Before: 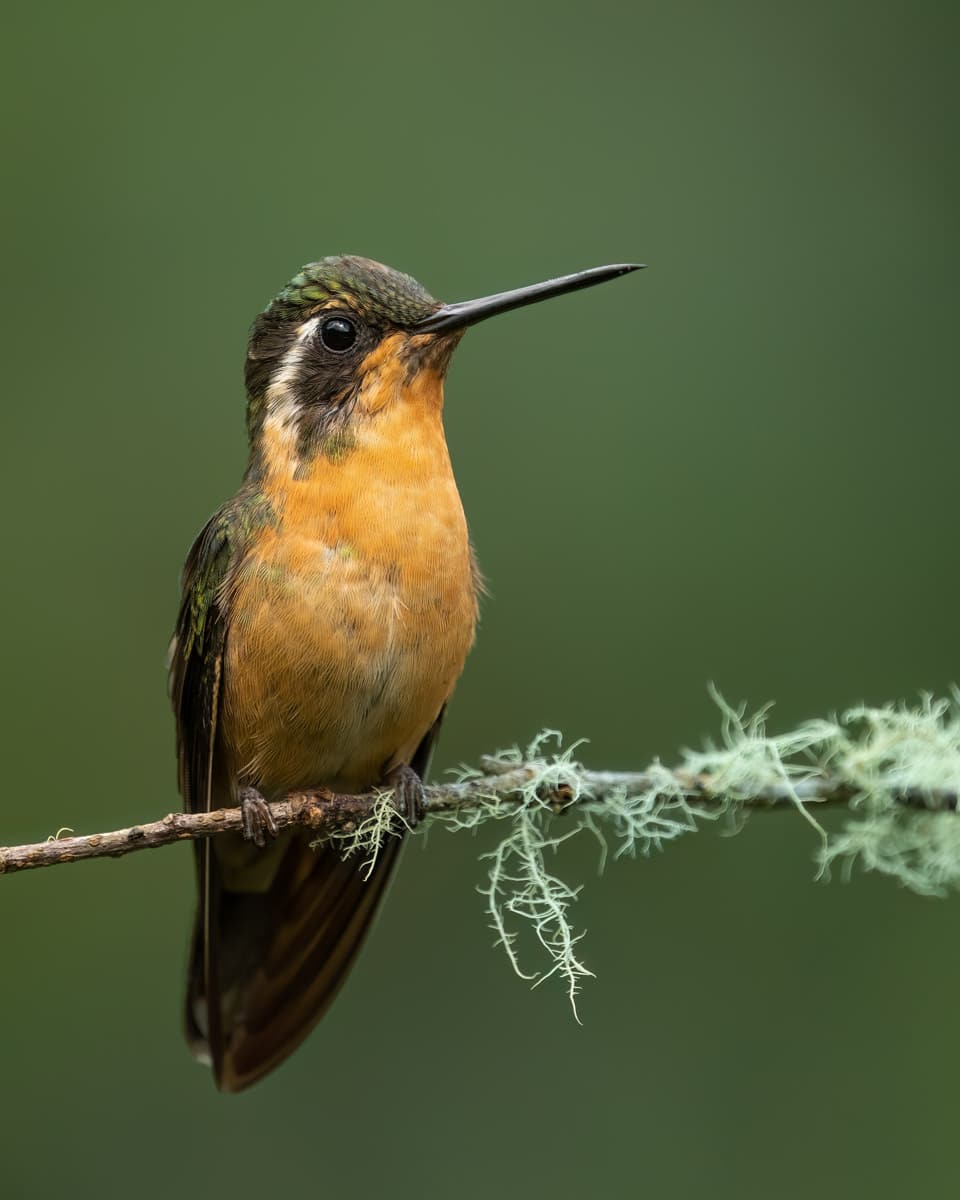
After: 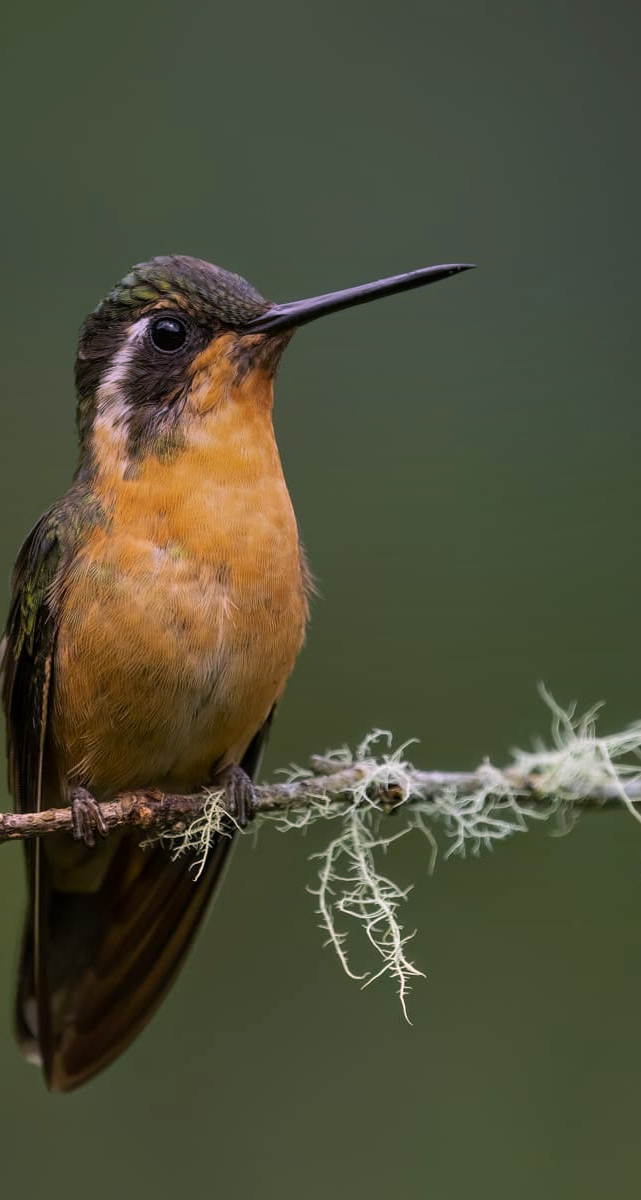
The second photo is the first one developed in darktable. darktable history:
graduated density: hue 238.83°, saturation 50%
white balance: red 0.967, blue 1.119, emerald 0.756
crop and rotate: left 17.732%, right 15.423%
color correction: highlights a* 11.96, highlights b* 11.58
